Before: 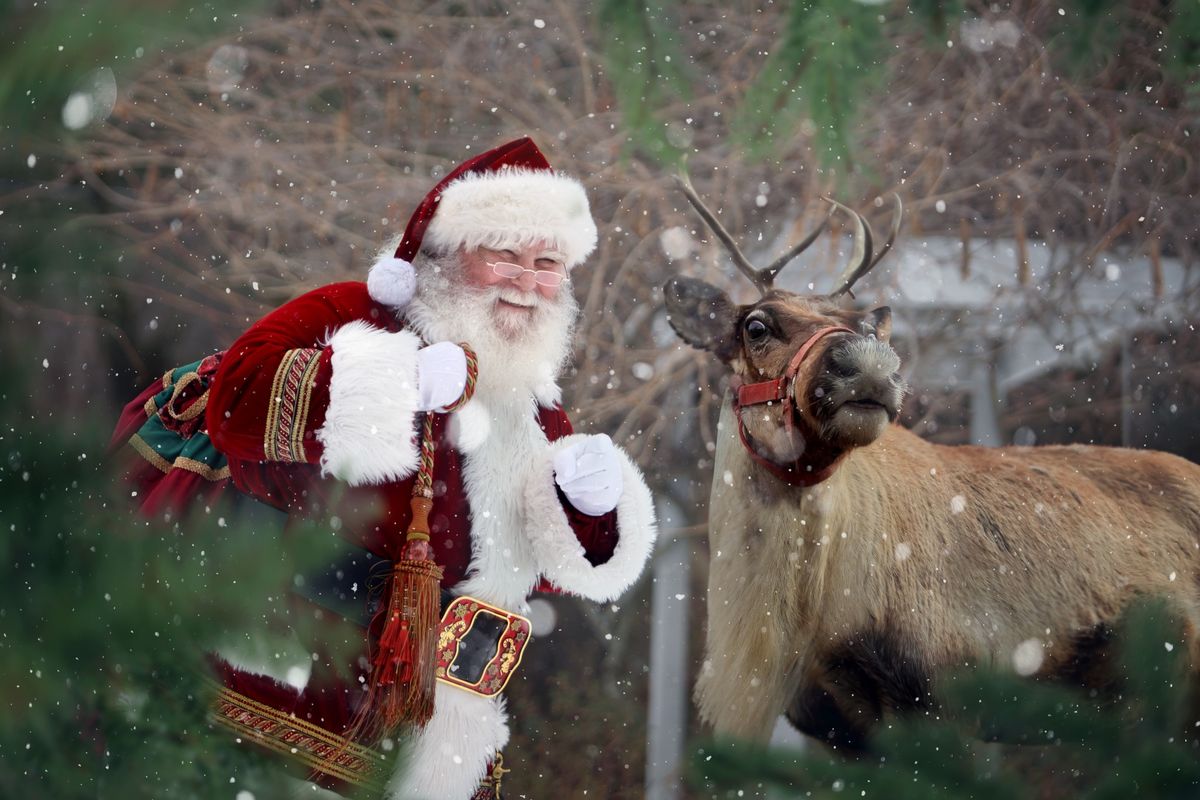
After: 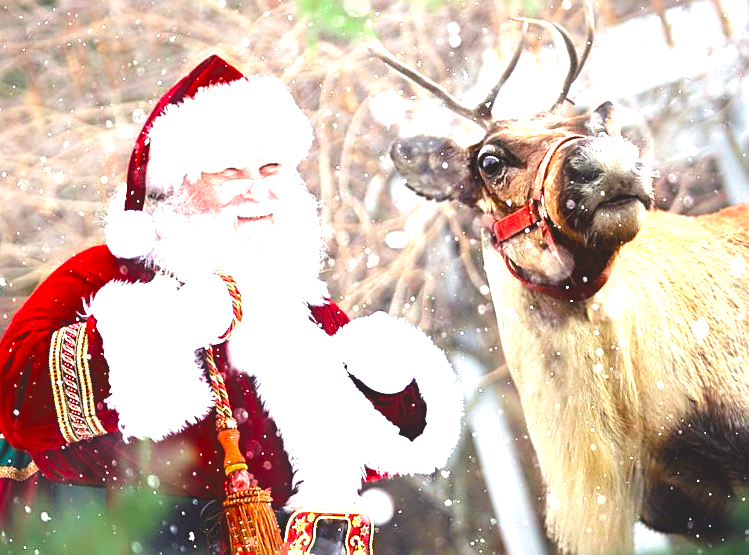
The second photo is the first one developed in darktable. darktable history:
exposure: black level correction 0, exposure 1.473 EV, compensate highlight preservation false
sharpen: on, module defaults
crop and rotate: angle 18.46°, left 6.722%, right 4.313%, bottom 1.122%
color balance rgb: power › chroma 0.683%, power › hue 60°, global offset › luminance 1.978%, linear chroma grading › shadows 31.419%, linear chroma grading › global chroma -1.475%, linear chroma grading › mid-tones 3.773%, perceptual saturation grading › global saturation 31.294%
tone equalizer: -8 EV -0.754 EV, -7 EV -0.693 EV, -6 EV -0.574 EV, -5 EV -0.409 EV, -3 EV 0.373 EV, -2 EV 0.6 EV, -1 EV 0.691 EV, +0 EV 0.762 EV, smoothing diameter 2.19%, edges refinement/feathering 23.35, mask exposure compensation -1.57 EV, filter diffusion 5
